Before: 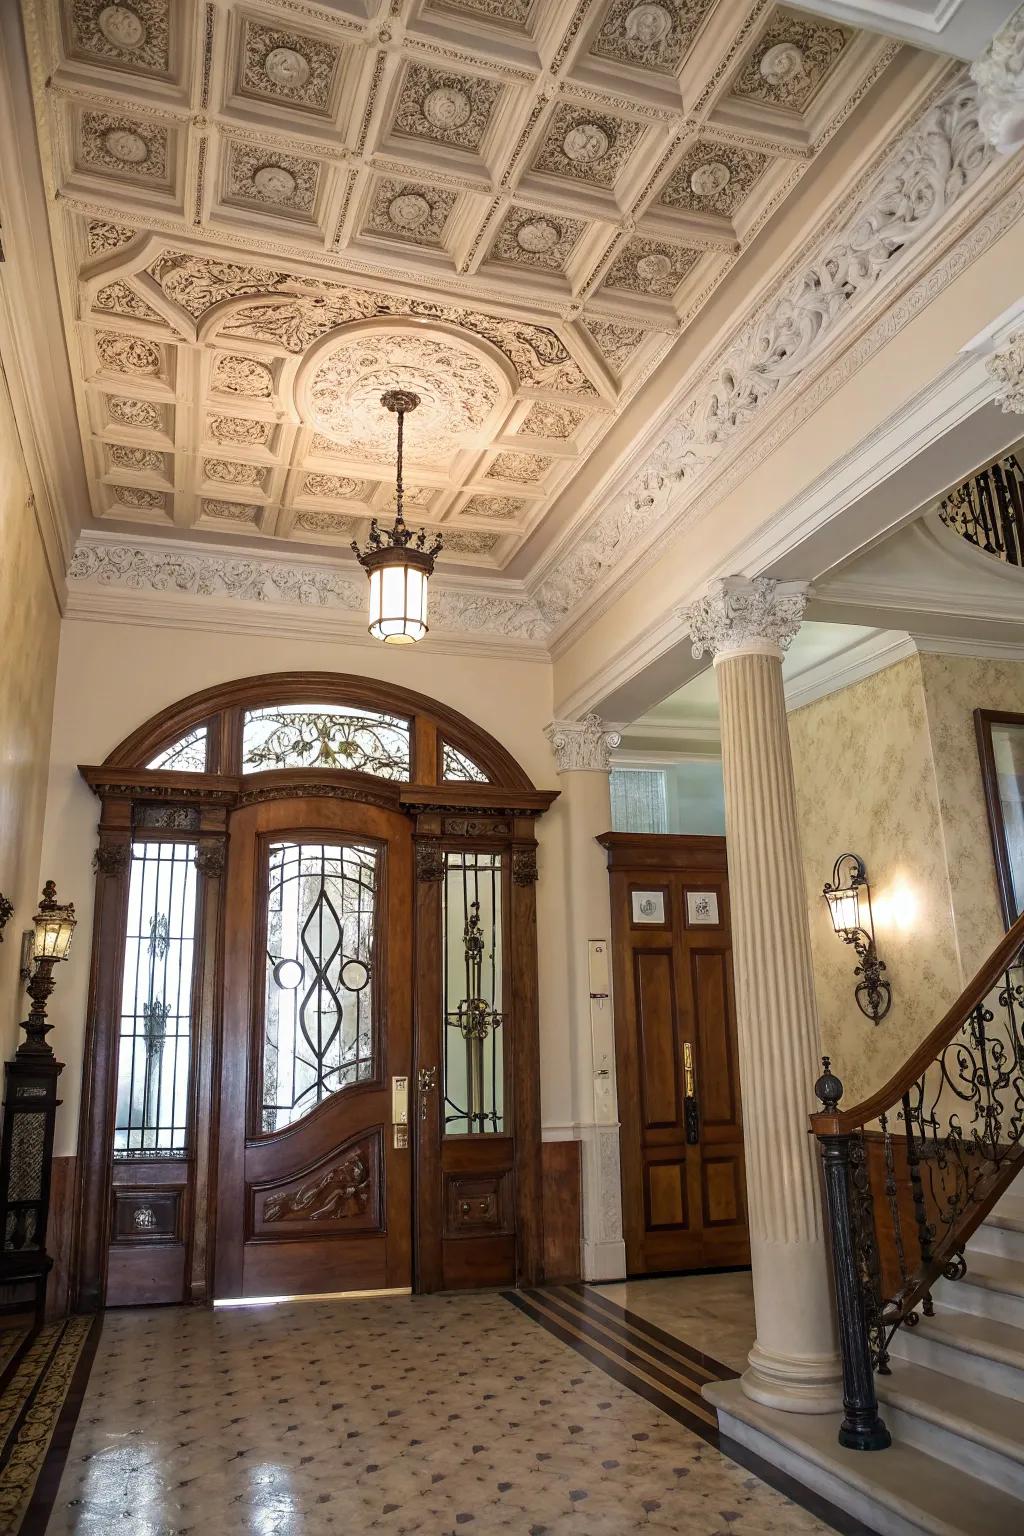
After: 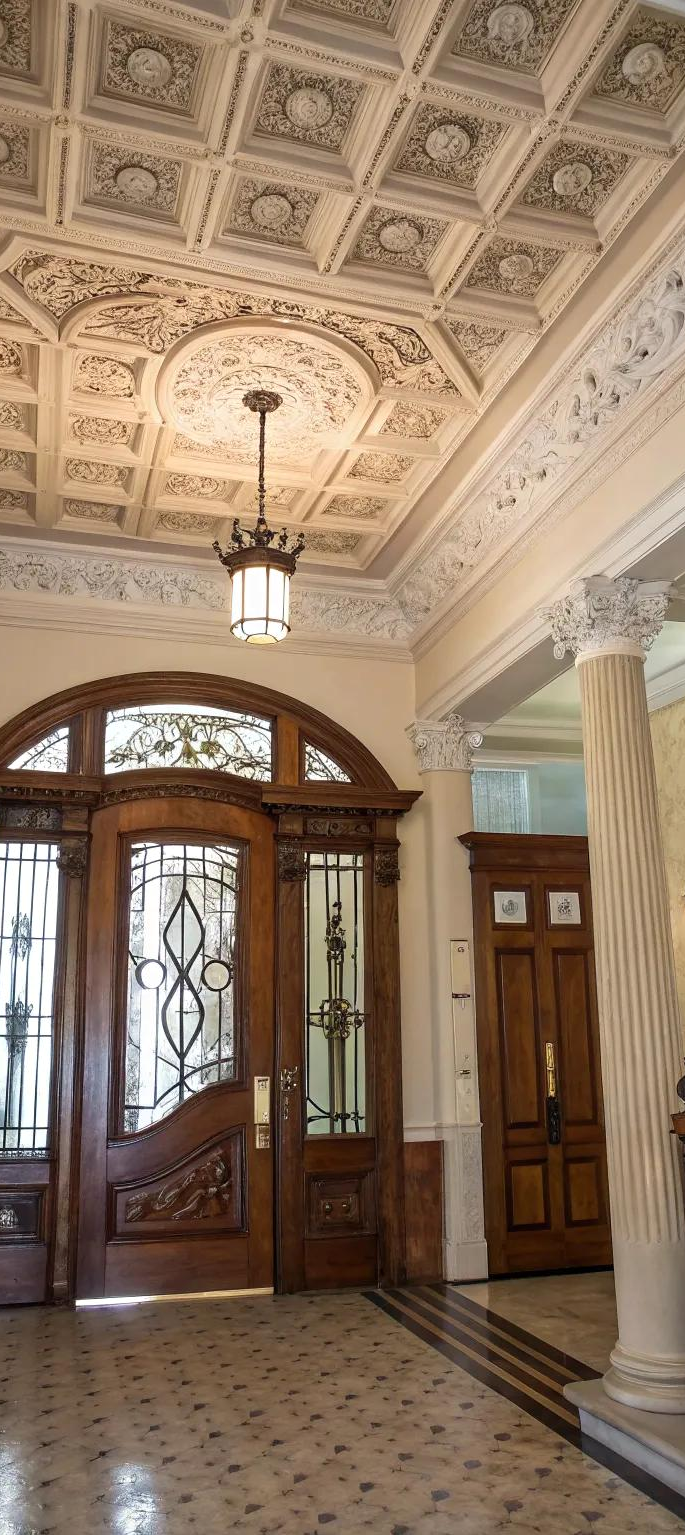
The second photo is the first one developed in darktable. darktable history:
crop and rotate: left 13.488%, right 19.586%
exposure: exposure 0.029 EV, compensate highlight preservation false
